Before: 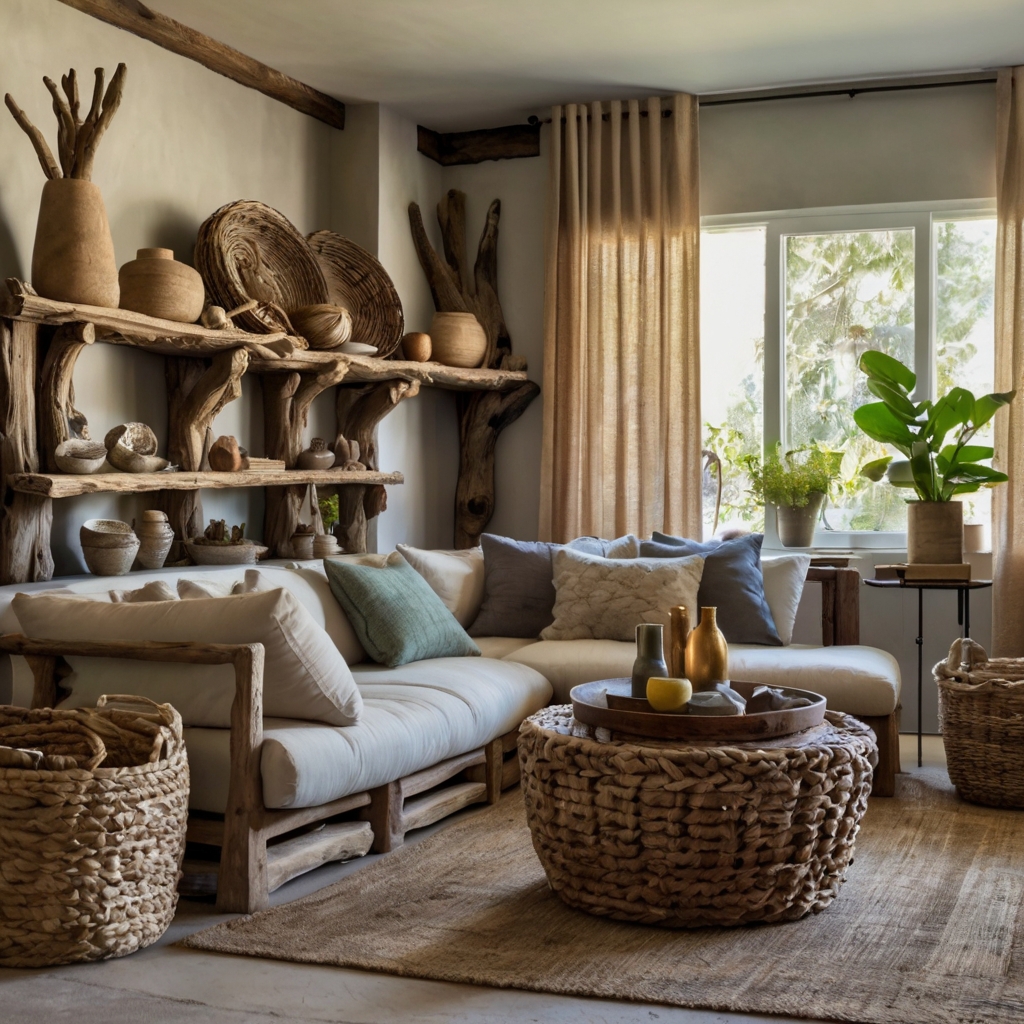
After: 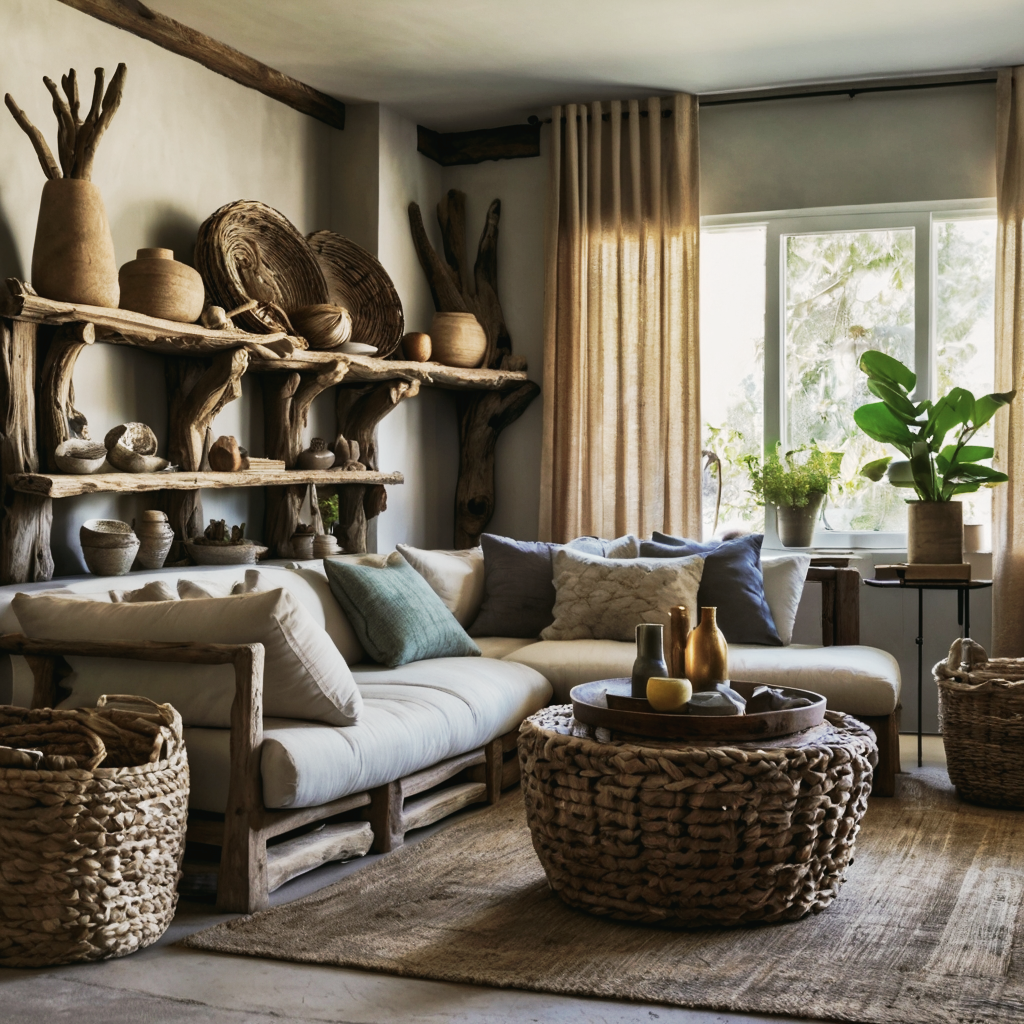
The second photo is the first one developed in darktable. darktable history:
tone curve: curves: ch0 [(0, 0) (0.003, 0.023) (0.011, 0.024) (0.025, 0.026) (0.044, 0.035) (0.069, 0.05) (0.1, 0.071) (0.136, 0.098) (0.177, 0.135) (0.224, 0.172) (0.277, 0.227) (0.335, 0.296) (0.399, 0.372) (0.468, 0.462) (0.543, 0.58) (0.623, 0.697) (0.709, 0.789) (0.801, 0.86) (0.898, 0.918) (1, 1)], preserve colors none
color look up table: target L [94.13, 96, 94.63, 83.34, 77.26, 72.37, 67.51, 56.48, 44.62, 42.75, 37.91, 18.31, 200.28, 89.54, 84.1, 73.65, 67.54, 59.36, 60.47, 52.85, 49.57, 48.7, 44.48, 41.57, 31.05, 16.93, 1.614, 68.53, 69.95, 64.81, 63.05, 56.73, 52.4, 43.08, 32.73, 43.03, 32.82, 26.45, 23.73, 18.16, 17.16, 3.256, 93.48, 86.58, 64.77, 61.9, 61.26, 50.73, 52.53], target a [-17.77, -6.124, -18.66, -43.17, -24.57, -42.23, -10.03, -2.264, -32.79, -7.538, -23.64, -10.38, 0, 2.317, -0.752, 24.96, 9.178, 45.46, 31.39, 56.34, 9.761, 23.87, 44.14, 48.23, 4.347, 26.4, -4.246, 50.92, 17.01, 25.2, 4.492, 69.08, 16.53, 26.21, 45.1, 52.01, 26.9, 47.01, 39.66, 7.893, 30.38, 27.18, -9.57, -35.69, -22.52, -17.62, -29.27, -3.53, -8.78], target b [64.28, 4.655, 25.63, 8.942, 18.73, 43.51, 44.39, 5.978, 27.71, 28.58, 7.622, 4.731, 0, 13.67, 48.04, 16.38, 25.99, 5.411, 50.25, 30.78, 37.28, 17.16, 20.95, 48.94, 3.242, 25.5, 2.455, -29.52, -27.32, -1.879, -13.14, -33.88, -48.07, -19.79, -75.65, -8.779, -55.72, -49.23, -31.82, -27.64, -7.57, -34.26, -4.834, -9.535, -32.25, -21.15, -4.358, -33.89, -11.86], num patches 49
